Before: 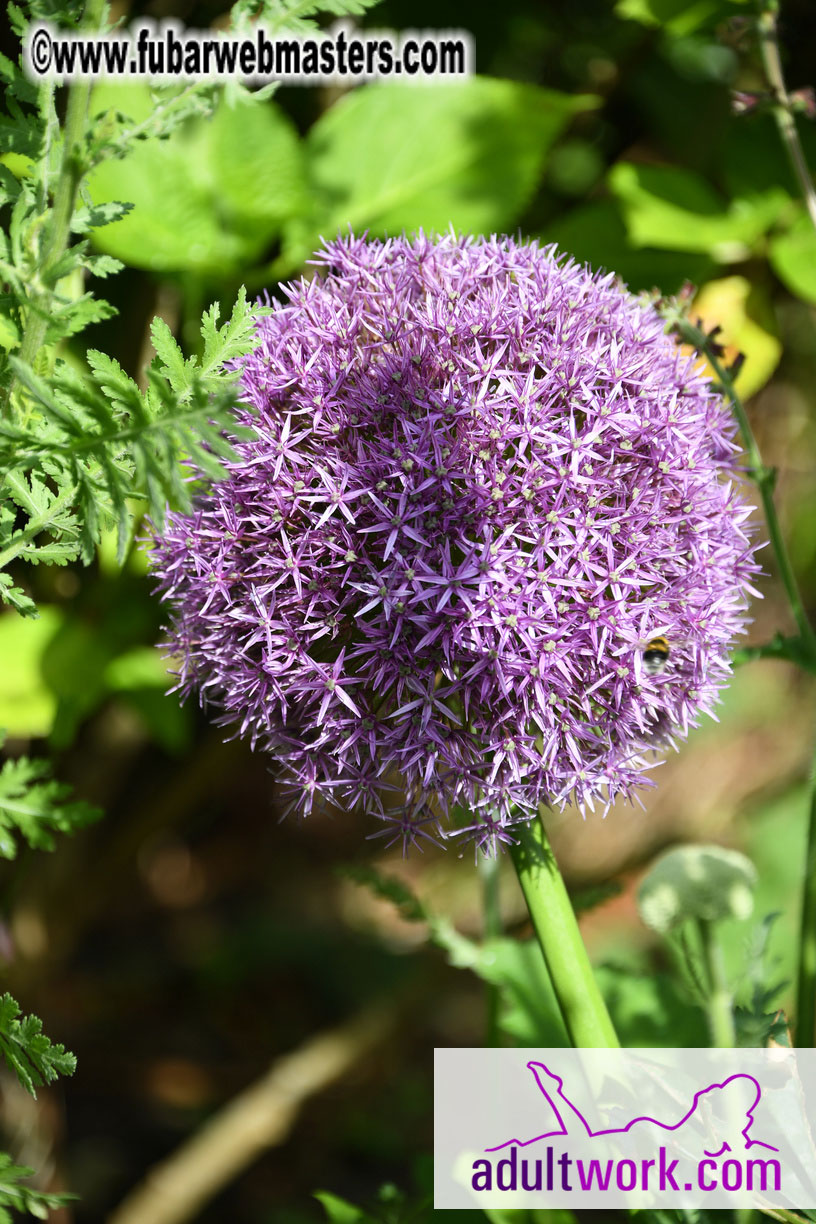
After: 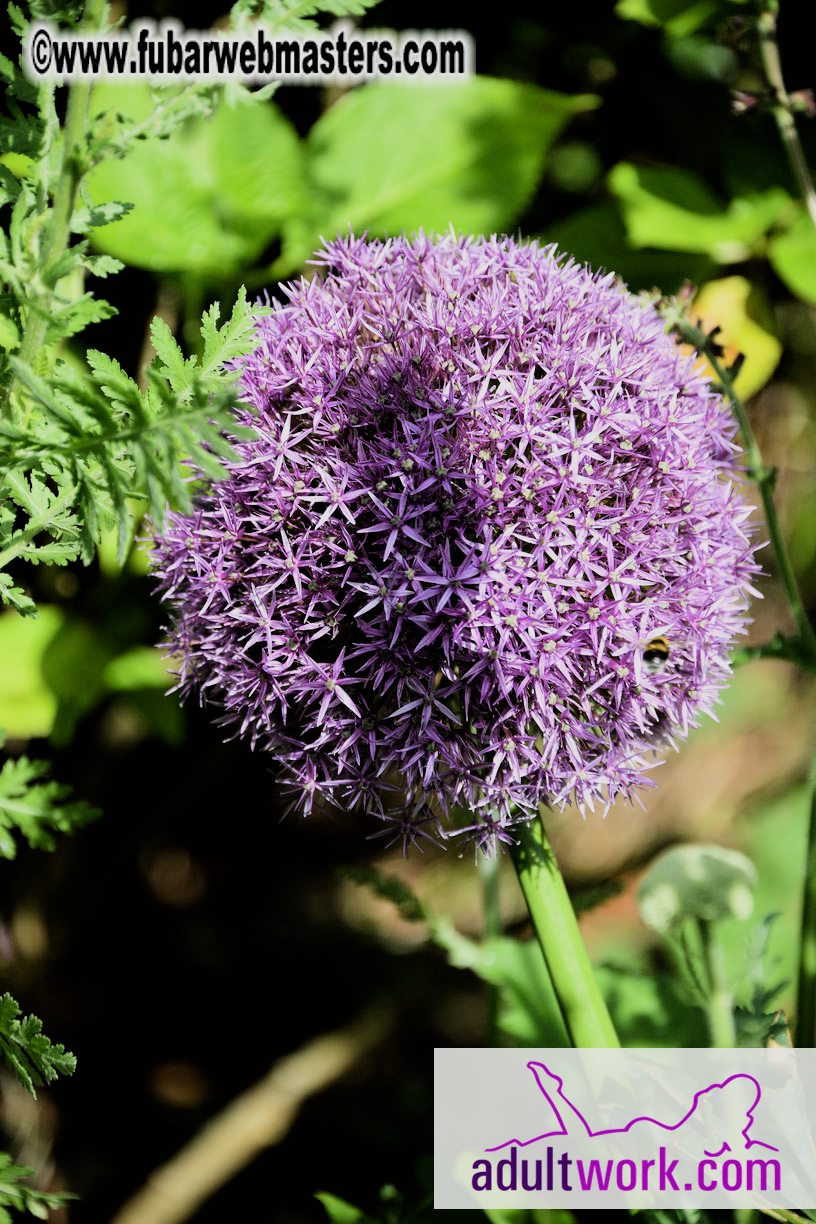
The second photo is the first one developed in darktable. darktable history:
filmic rgb: black relative exposure -5.12 EV, white relative exposure 3.95 EV, hardness 2.89, contrast 1.3
